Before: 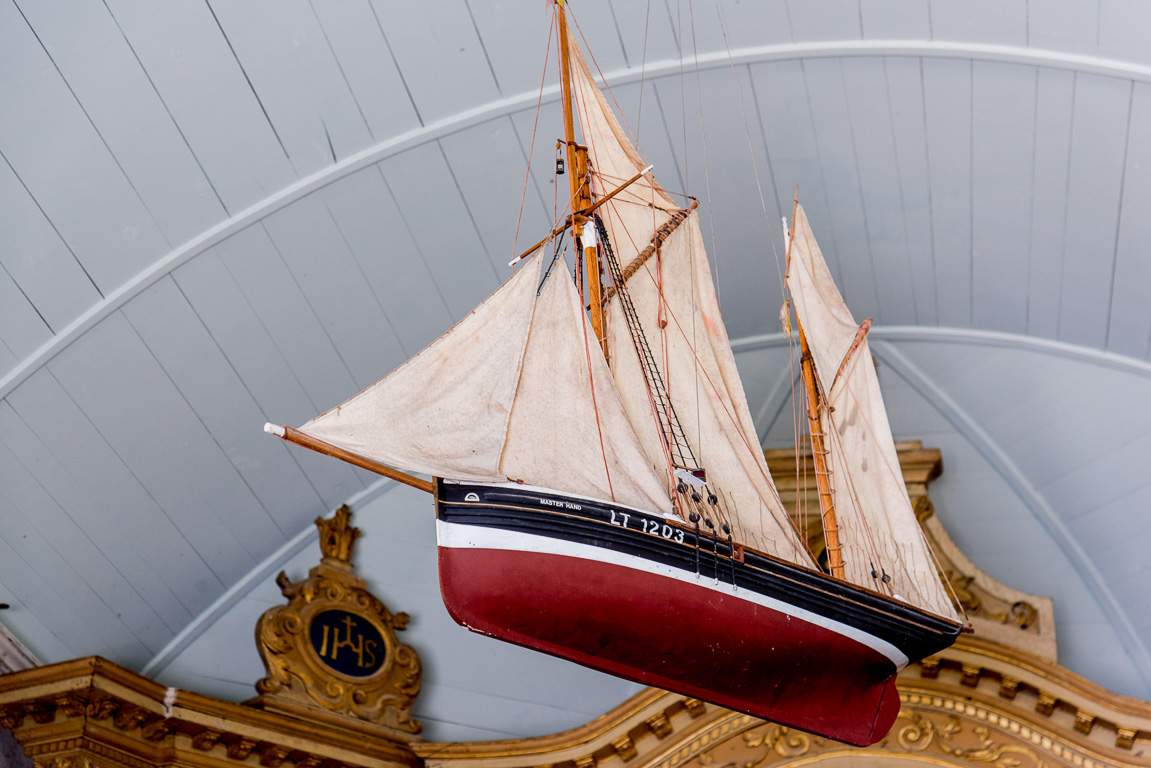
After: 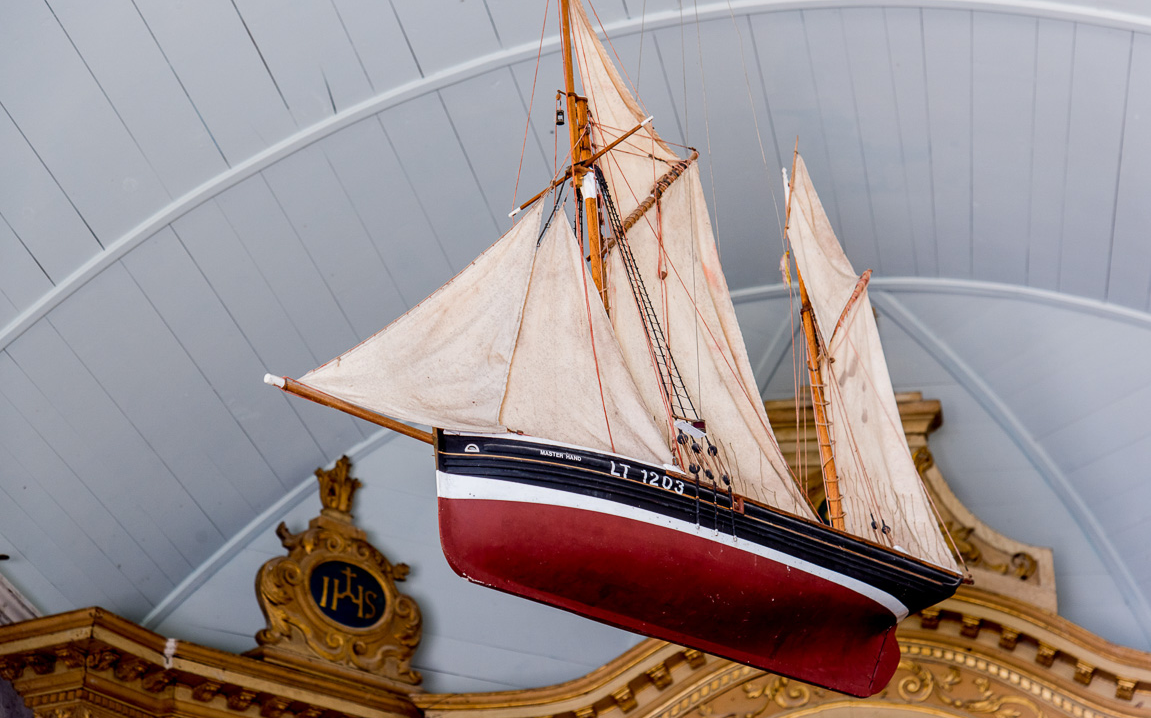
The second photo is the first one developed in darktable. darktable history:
crop and rotate: top 6.386%
tone equalizer: on, module defaults
